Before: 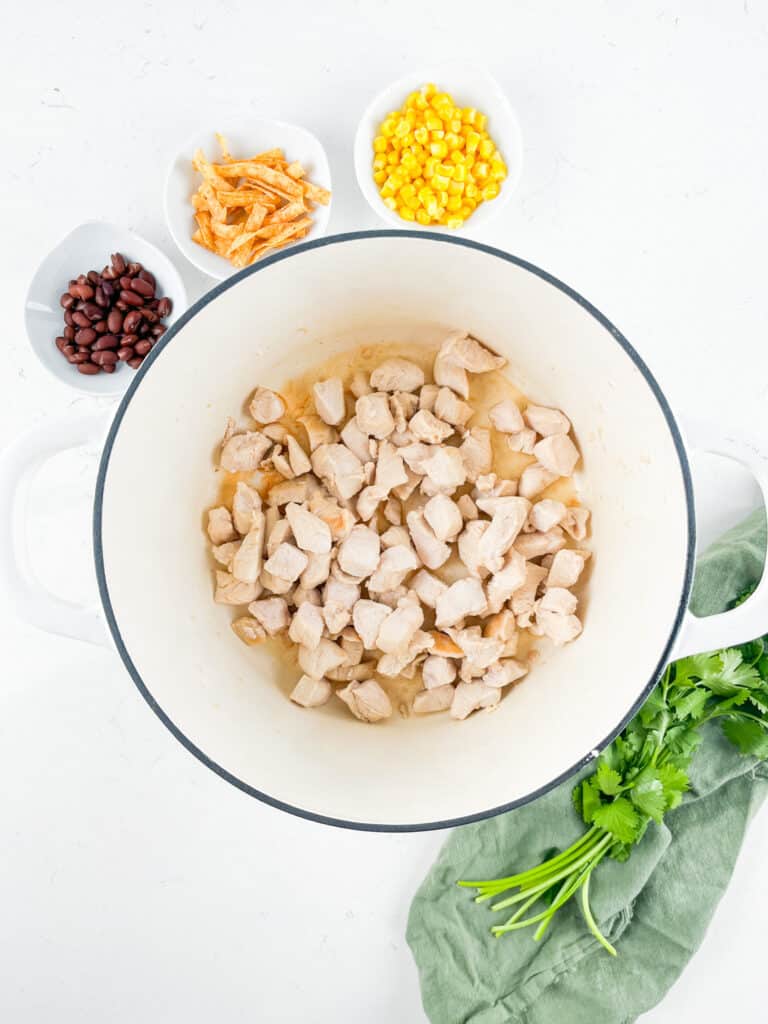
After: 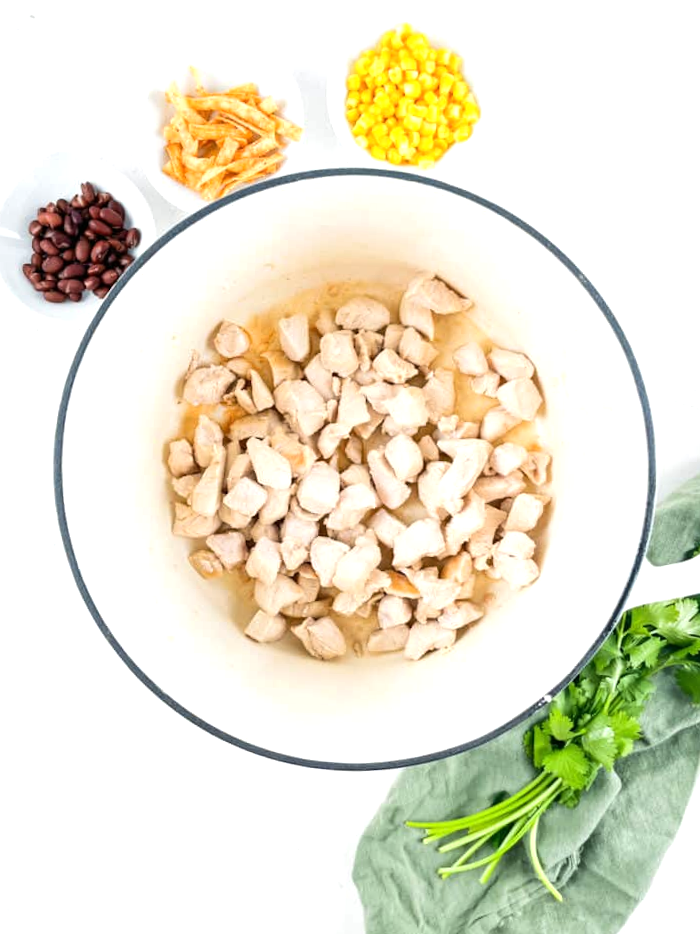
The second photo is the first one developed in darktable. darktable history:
crop and rotate: angle -1.96°, left 3.097%, top 4.154%, right 1.586%, bottom 0.529%
tone equalizer: -8 EV -0.417 EV, -7 EV -0.389 EV, -6 EV -0.333 EV, -5 EV -0.222 EV, -3 EV 0.222 EV, -2 EV 0.333 EV, -1 EV 0.389 EV, +0 EV 0.417 EV, edges refinement/feathering 500, mask exposure compensation -1.57 EV, preserve details no
